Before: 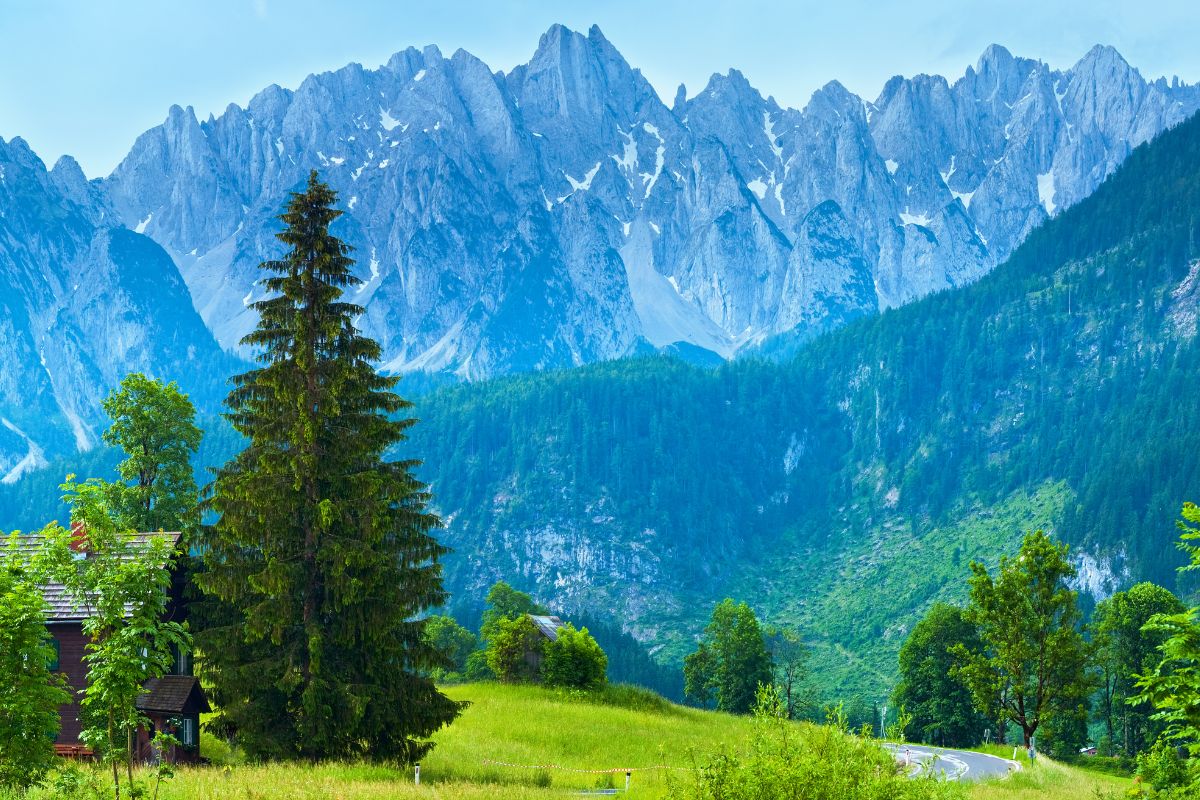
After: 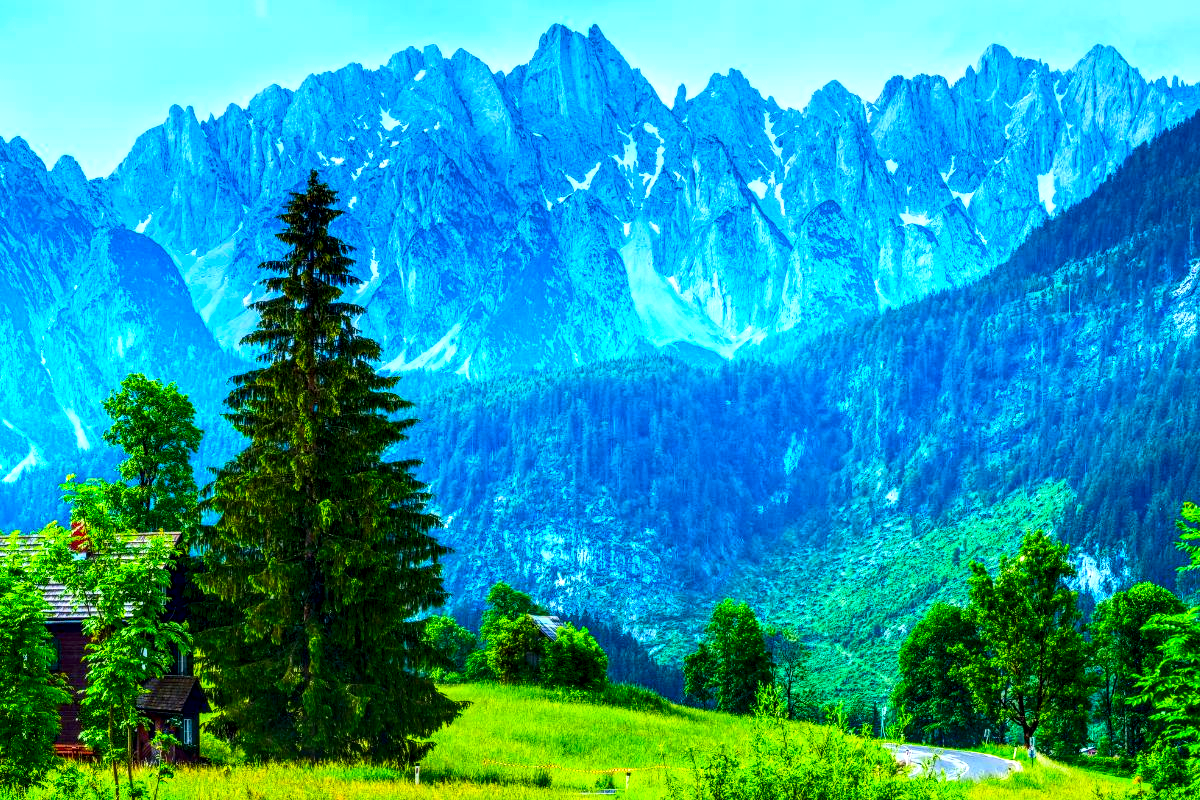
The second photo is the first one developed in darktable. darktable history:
contrast brightness saturation: contrast 0.26, brightness 0.02, saturation 0.87
local contrast: highlights 0%, shadows 0%, detail 182%
